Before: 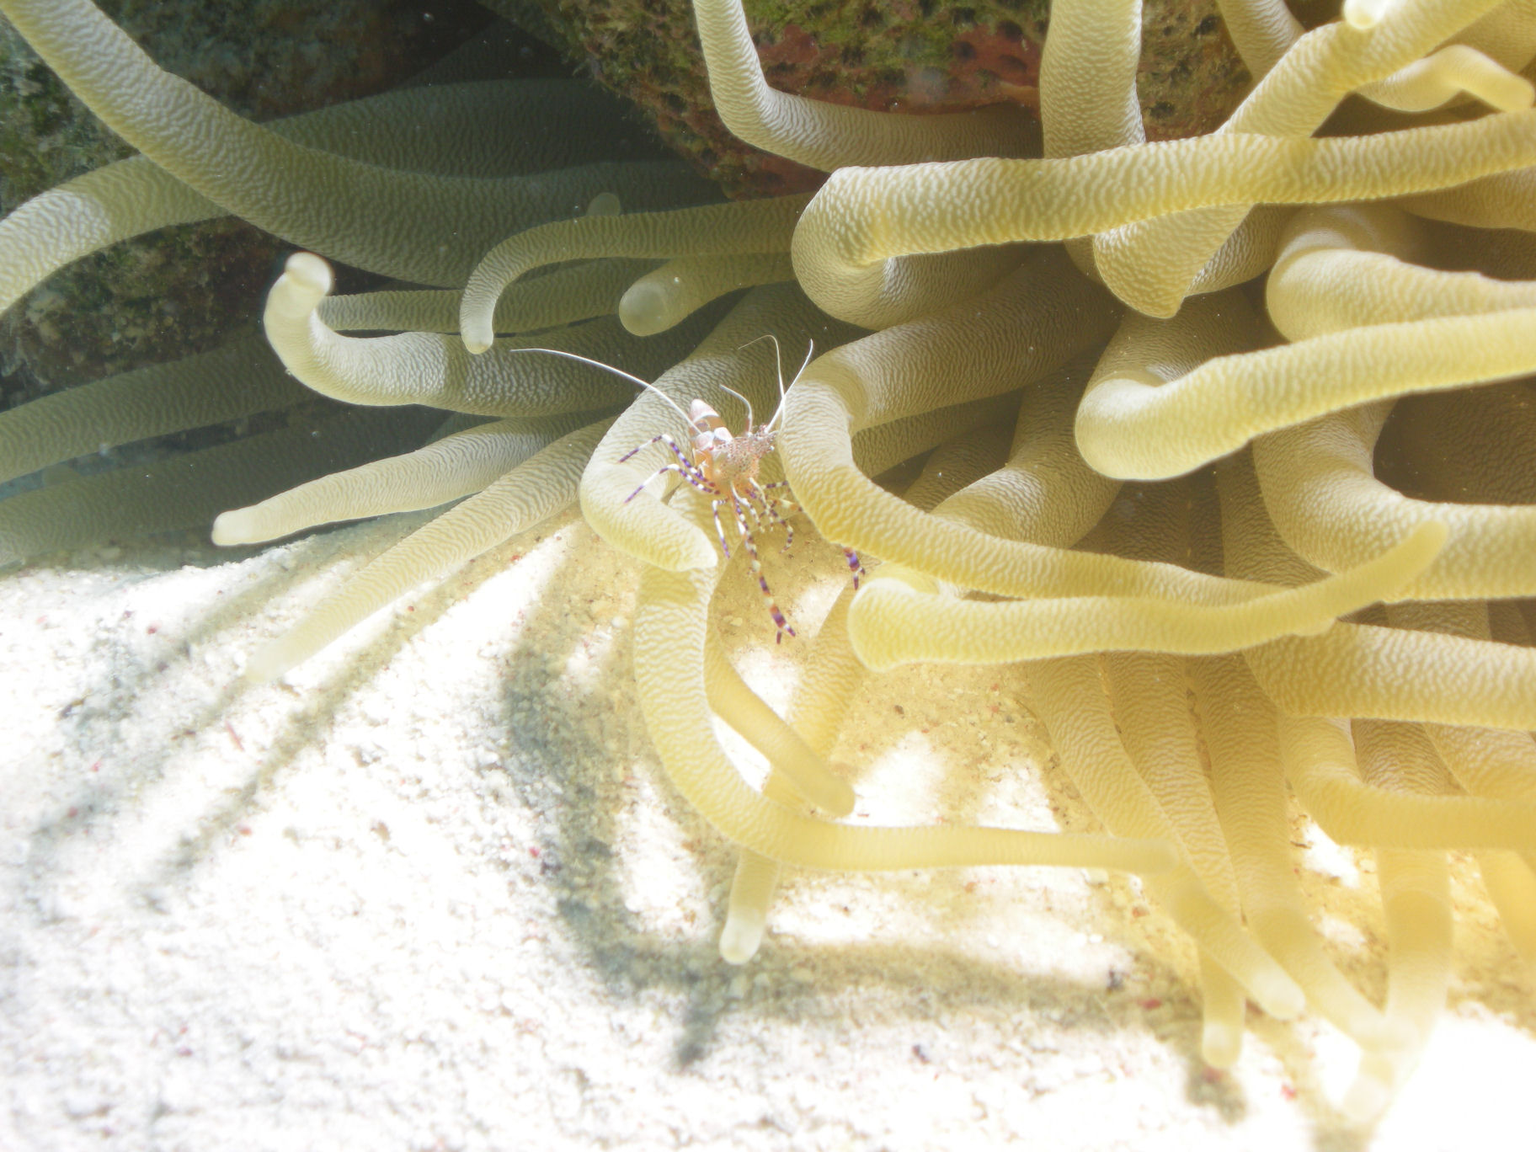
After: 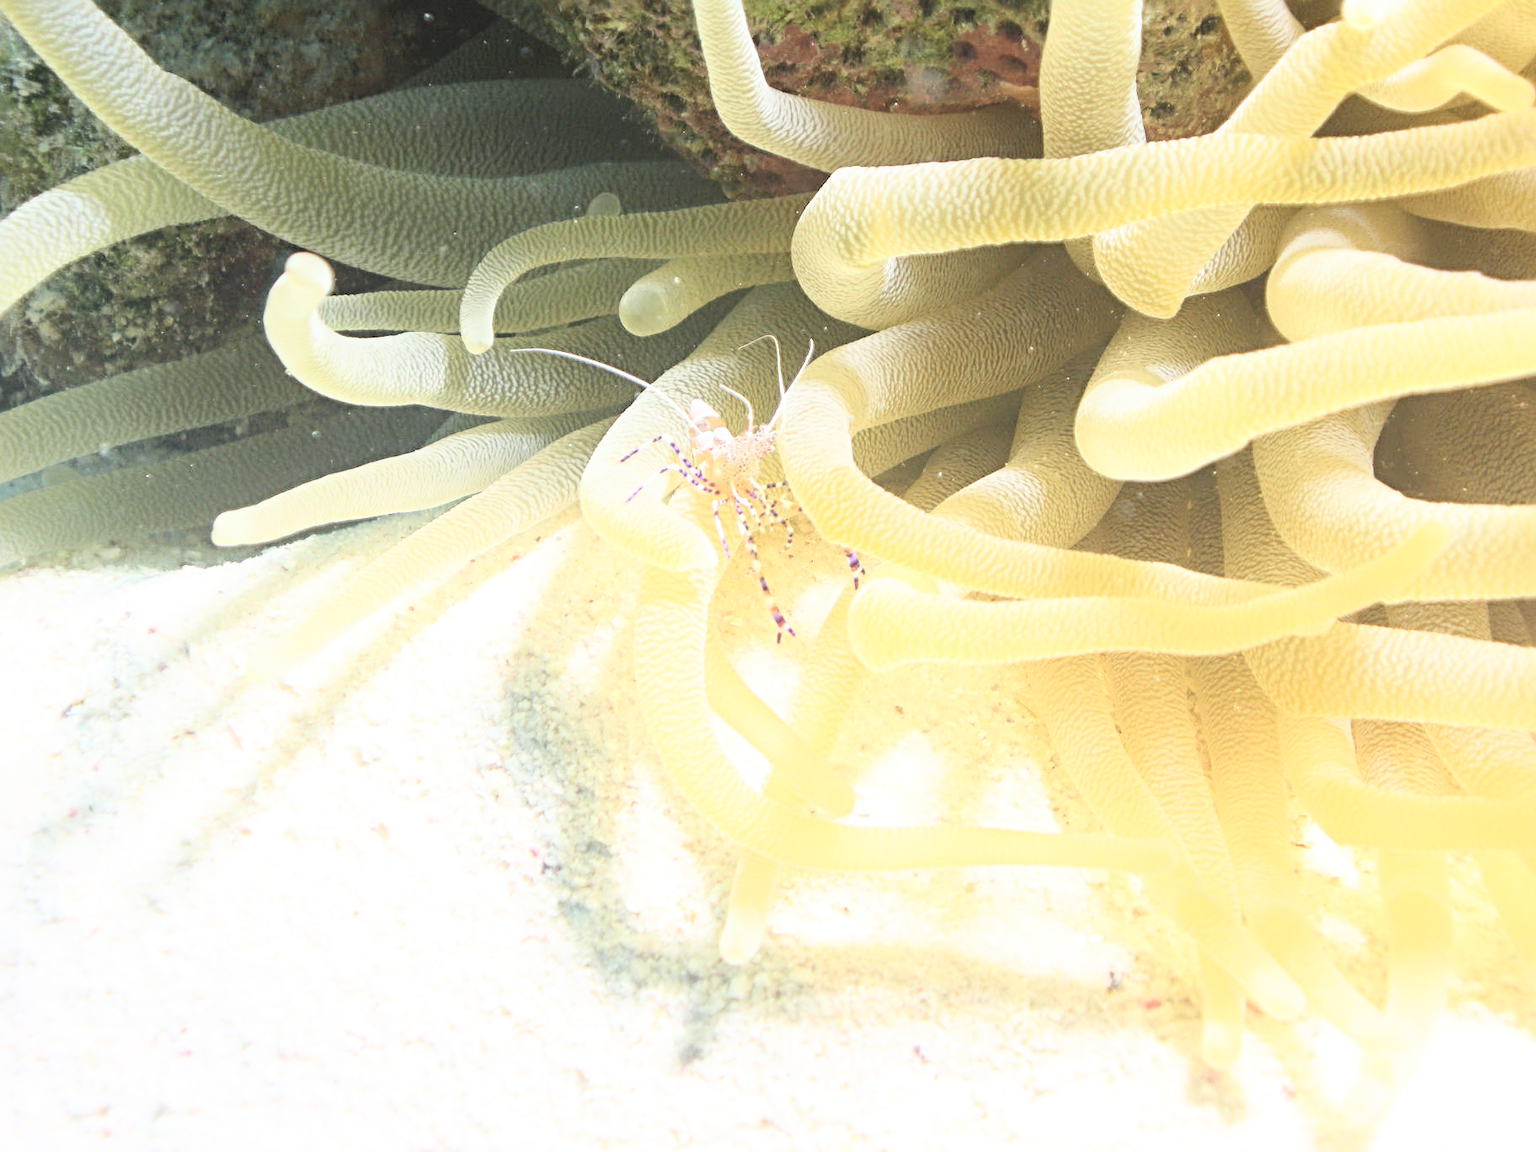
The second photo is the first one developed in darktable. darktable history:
sharpen: radius 4.883
exposure: exposure -0.021 EV, compensate highlight preservation false
base curve: curves: ch0 [(0, 0) (0.018, 0.026) (0.143, 0.37) (0.33, 0.731) (0.458, 0.853) (0.735, 0.965) (0.905, 0.986) (1, 1)]
color correction: saturation 0.8
